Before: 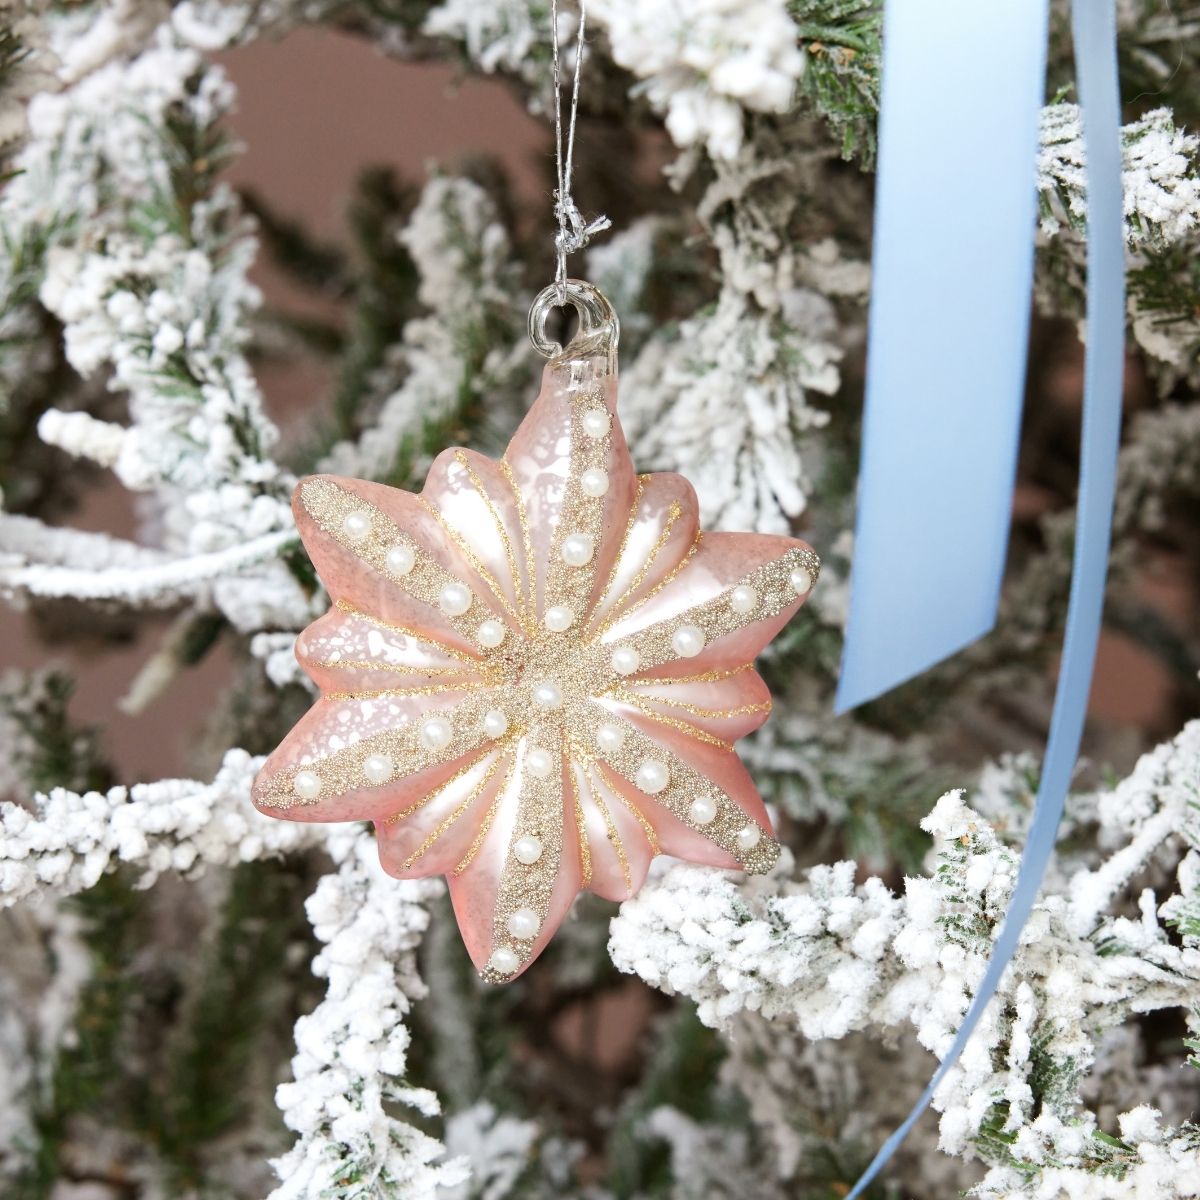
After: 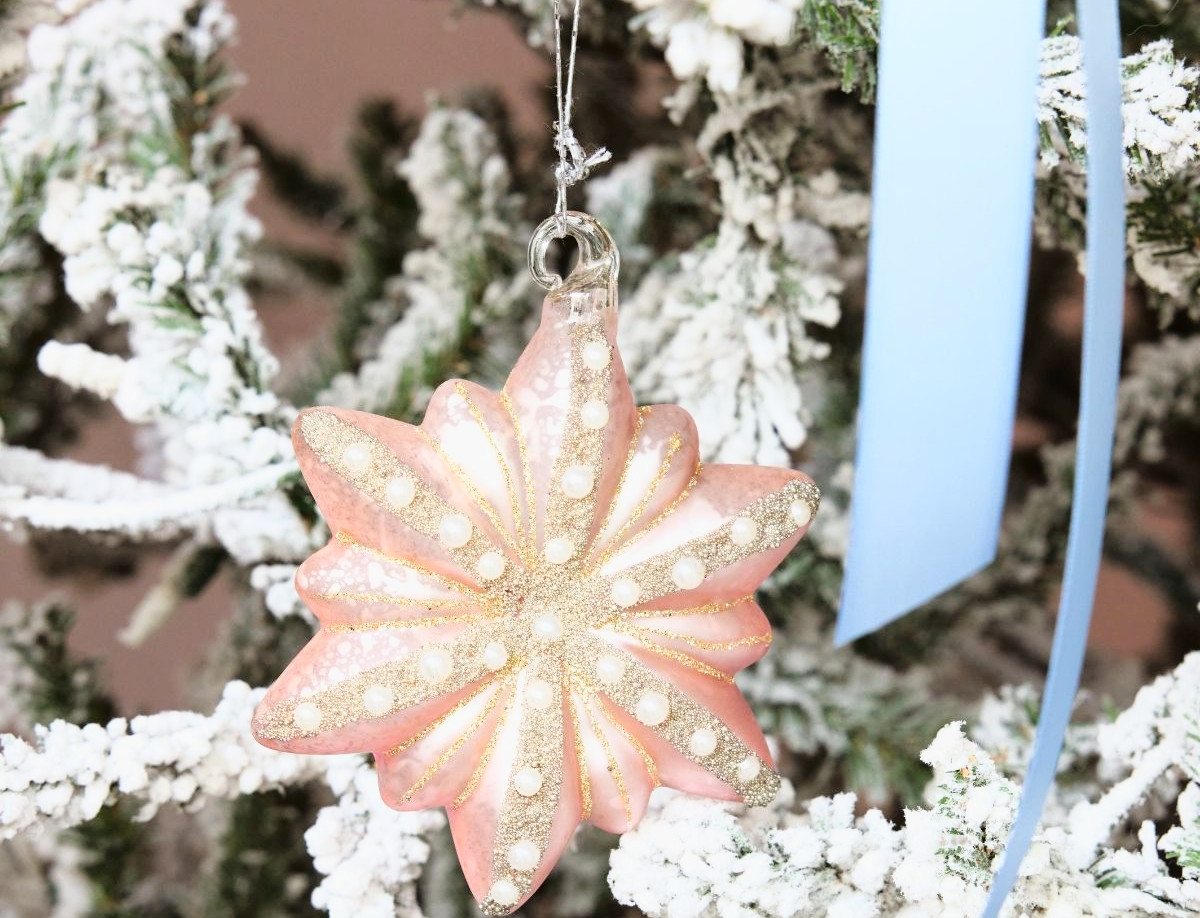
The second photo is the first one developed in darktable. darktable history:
contrast brightness saturation: saturation -0.069
crop: top 5.711%, bottom 17.751%
tone curve: curves: ch0 [(0, 0.013) (0.129, 0.1) (0.327, 0.382) (0.489, 0.573) (0.66, 0.748) (0.858, 0.926) (1, 0.977)]; ch1 [(0, 0) (0.353, 0.344) (0.45, 0.46) (0.498, 0.498) (0.521, 0.512) (0.563, 0.559) (0.592, 0.578) (0.647, 0.657) (1, 1)]; ch2 [(0, 0) (0.333, 0.346) (0.375, 0.375) (0.424, 0.43) (0.476, 0.492) (0.502, 0.502) (0.524, 0.531) (0.579, 0.61) (0.612, 0.644) (0.66, 0.715) (1, 1)], color space Lab, linked channels, preserve colors none
